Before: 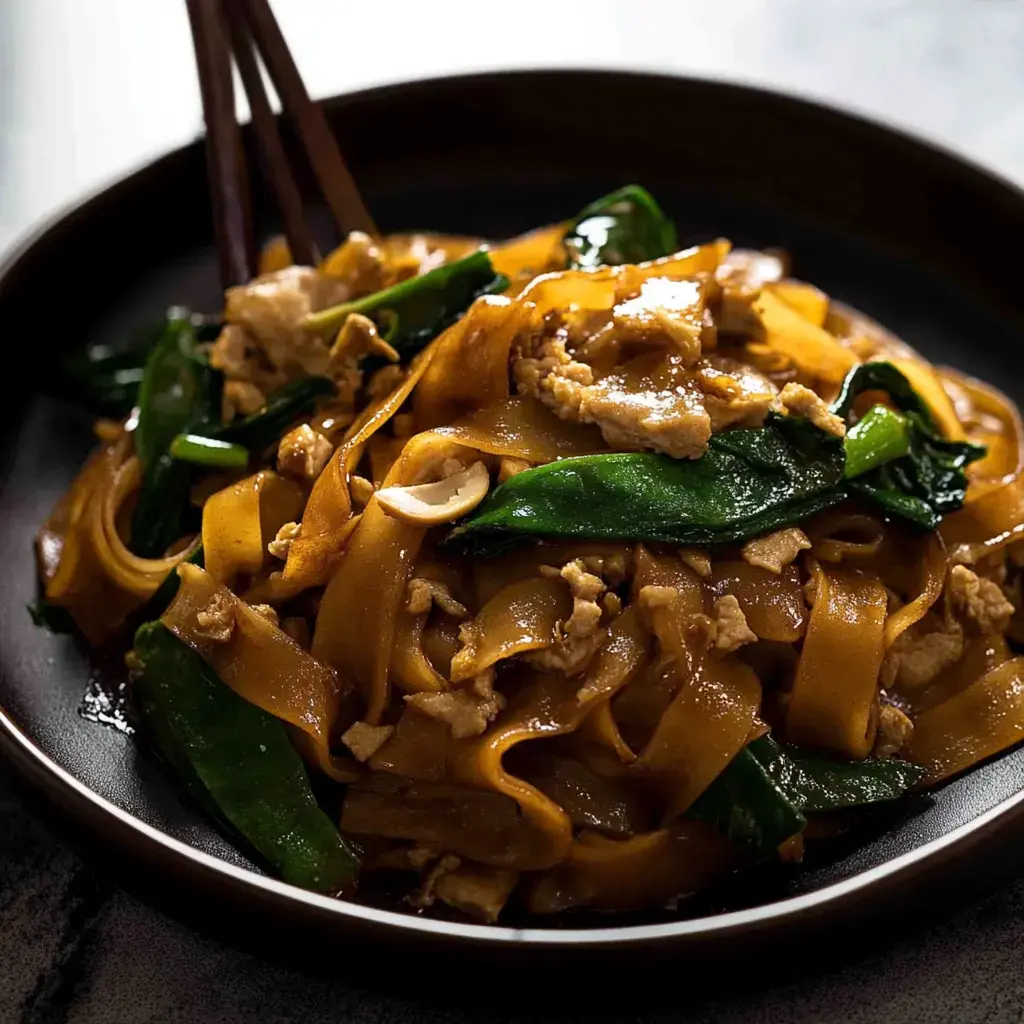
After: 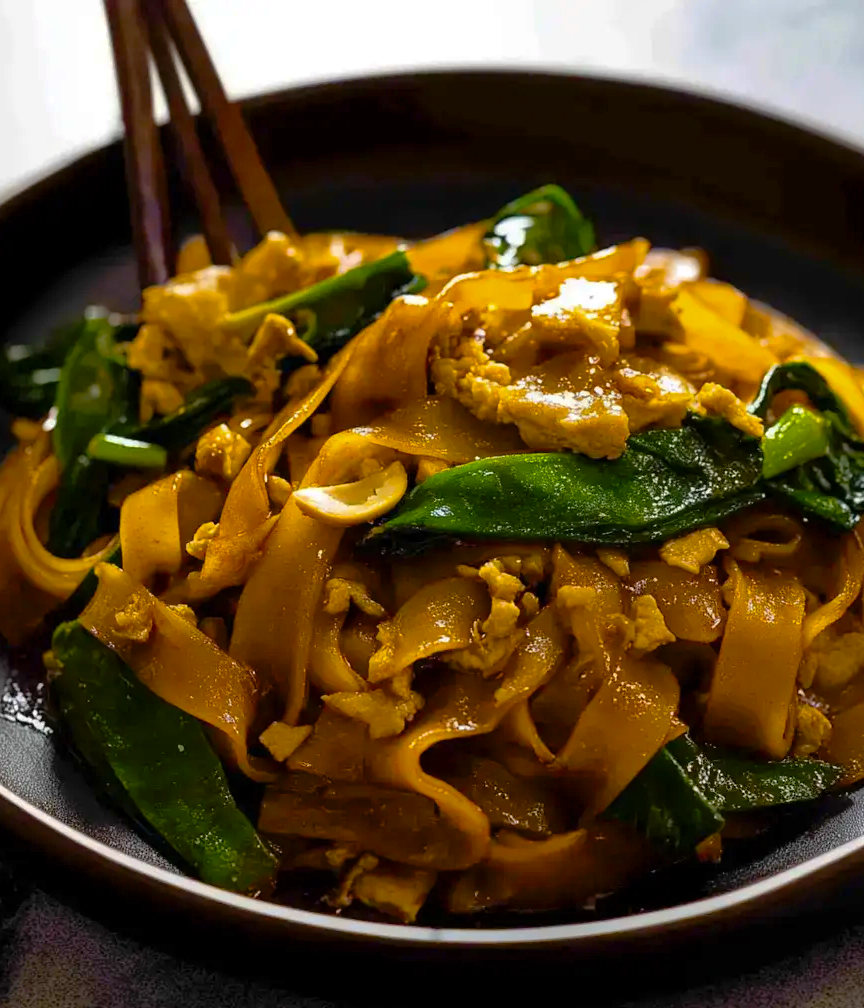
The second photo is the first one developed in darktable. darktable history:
crop: left 8.026%, right 7.374%
shadows and highlights: on, module defaults
color contrast: green-magenta contrast 0.85, blue-yellow contrast 1.25, unbound 0
color balance rgb: linear chroma grading › global chroma 15%, perceptual saturation grading › global saturation 30%
